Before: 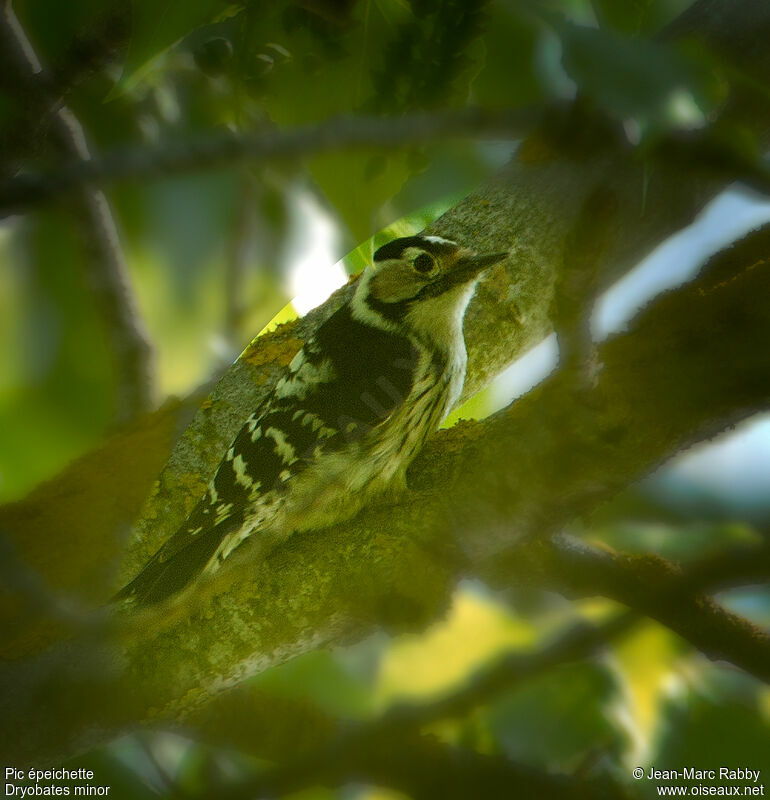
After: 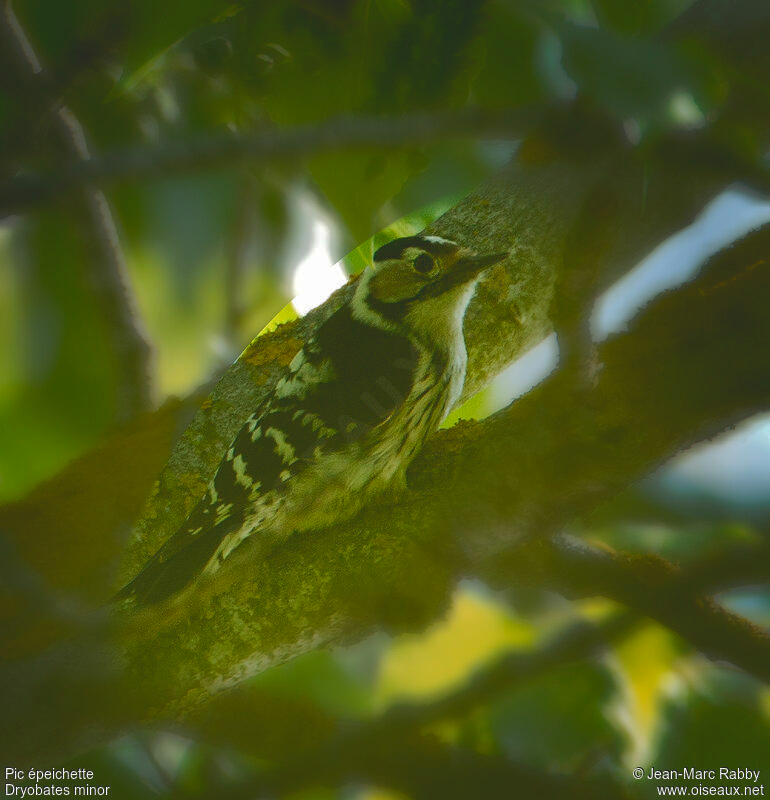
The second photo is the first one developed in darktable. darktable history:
tone curve: curves: ch0 [(0, 0) (0.003, 0.149) (0.011, 0.152) (0.025, 0.154) (0.044, 0.164) (0.069, 0.179) (0.1, 0.194) (0.136, 0.211) (0.177, 0.232) (0.224, 0.258) (0.277, 0.289) (0.335, 0.326) (0.399, 0.371) (0.468, 0.438) (0.543, 0.504) (0.623, 0.569) (0.709, 0.642) (0.801, 0.716) (0.898, 0.775) (1, 1)], color space Lab, independent channels, preserve colors none
